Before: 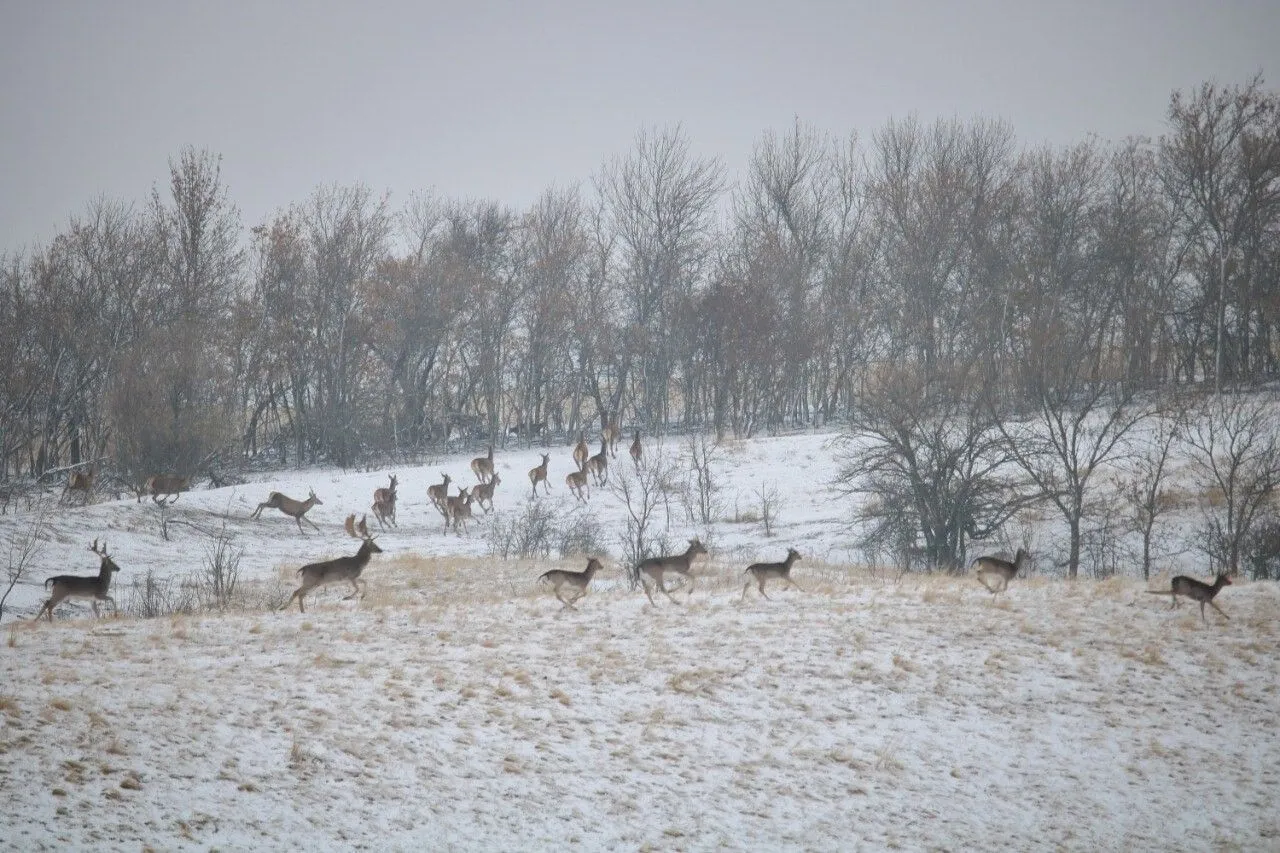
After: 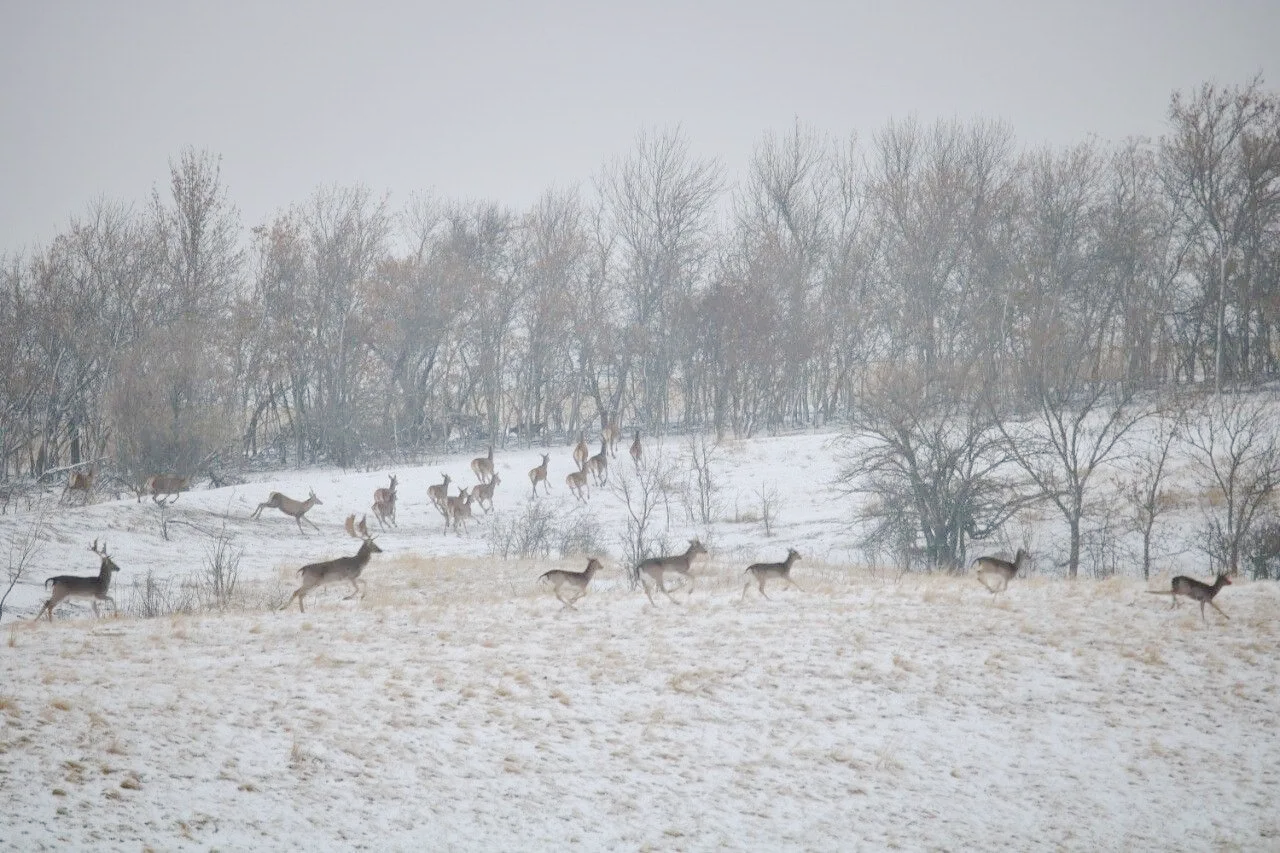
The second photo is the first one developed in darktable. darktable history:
base curve: curves: ch0 [(0, 0) (0.158, 0.273) (0.879, 0.895) (1, 1)], preserve colors none
